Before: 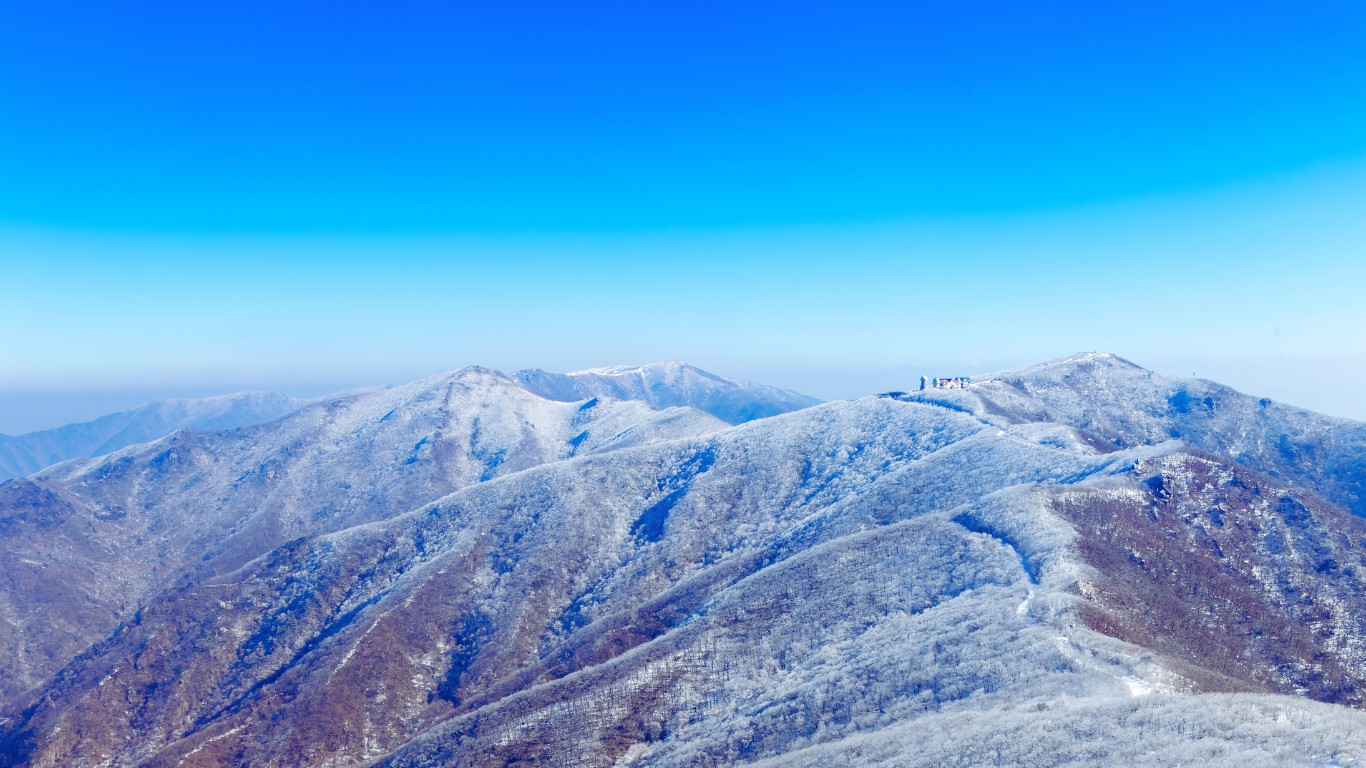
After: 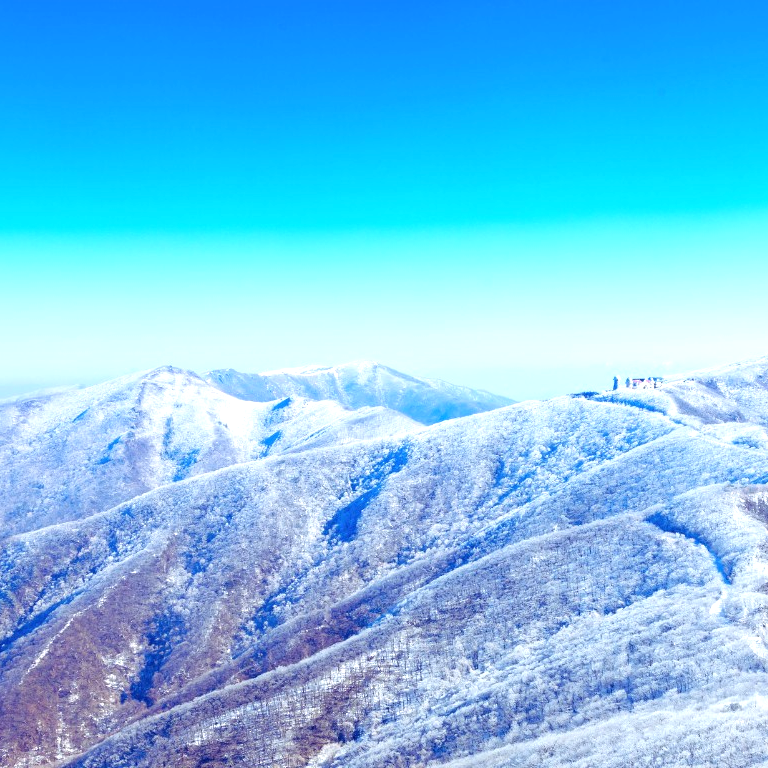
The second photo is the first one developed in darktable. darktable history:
crop and rotate: left 22.516%, right 21.234%
exposure: black level correction 0, exposure 0.7 EV, compensate exposure bias true, compensate highlight preservation false
